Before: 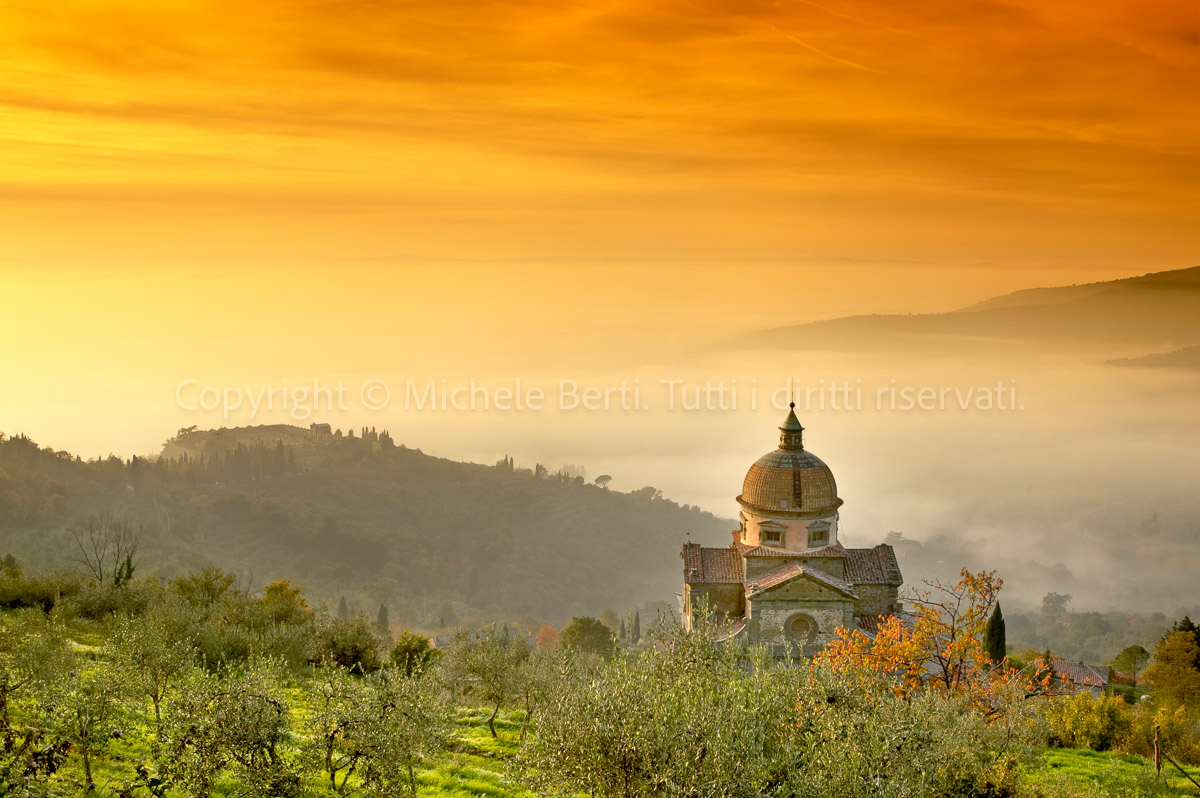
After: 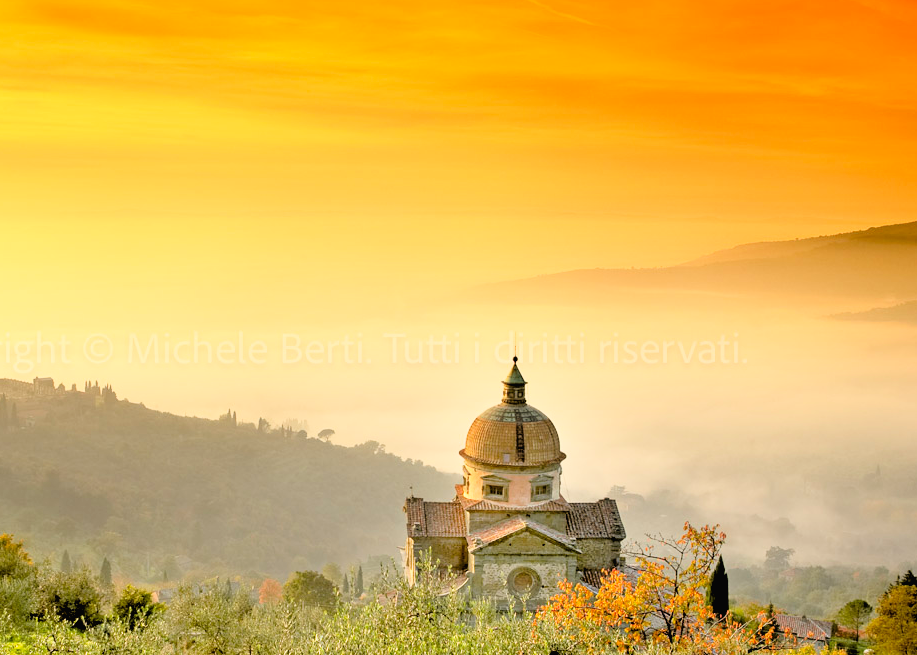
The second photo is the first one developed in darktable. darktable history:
tone curve: curves: ch0 [(0, 0.016) (0.11, 0.039) (0.259, 0.235) (0.383, 0.437) (0.499, 0.597) (0.733, 0.867) (0.843, 0.948) (1, 1)], color space Lab, linked channels, preserve colors none
crop: left 23.095%, top 5.827%, bottom 11.854%
rgb levels: preserve colors sum RGB, levels [[0.038, 0.433, 0.934], [0, 0.5, 1], [0, 0.5, 1]]
